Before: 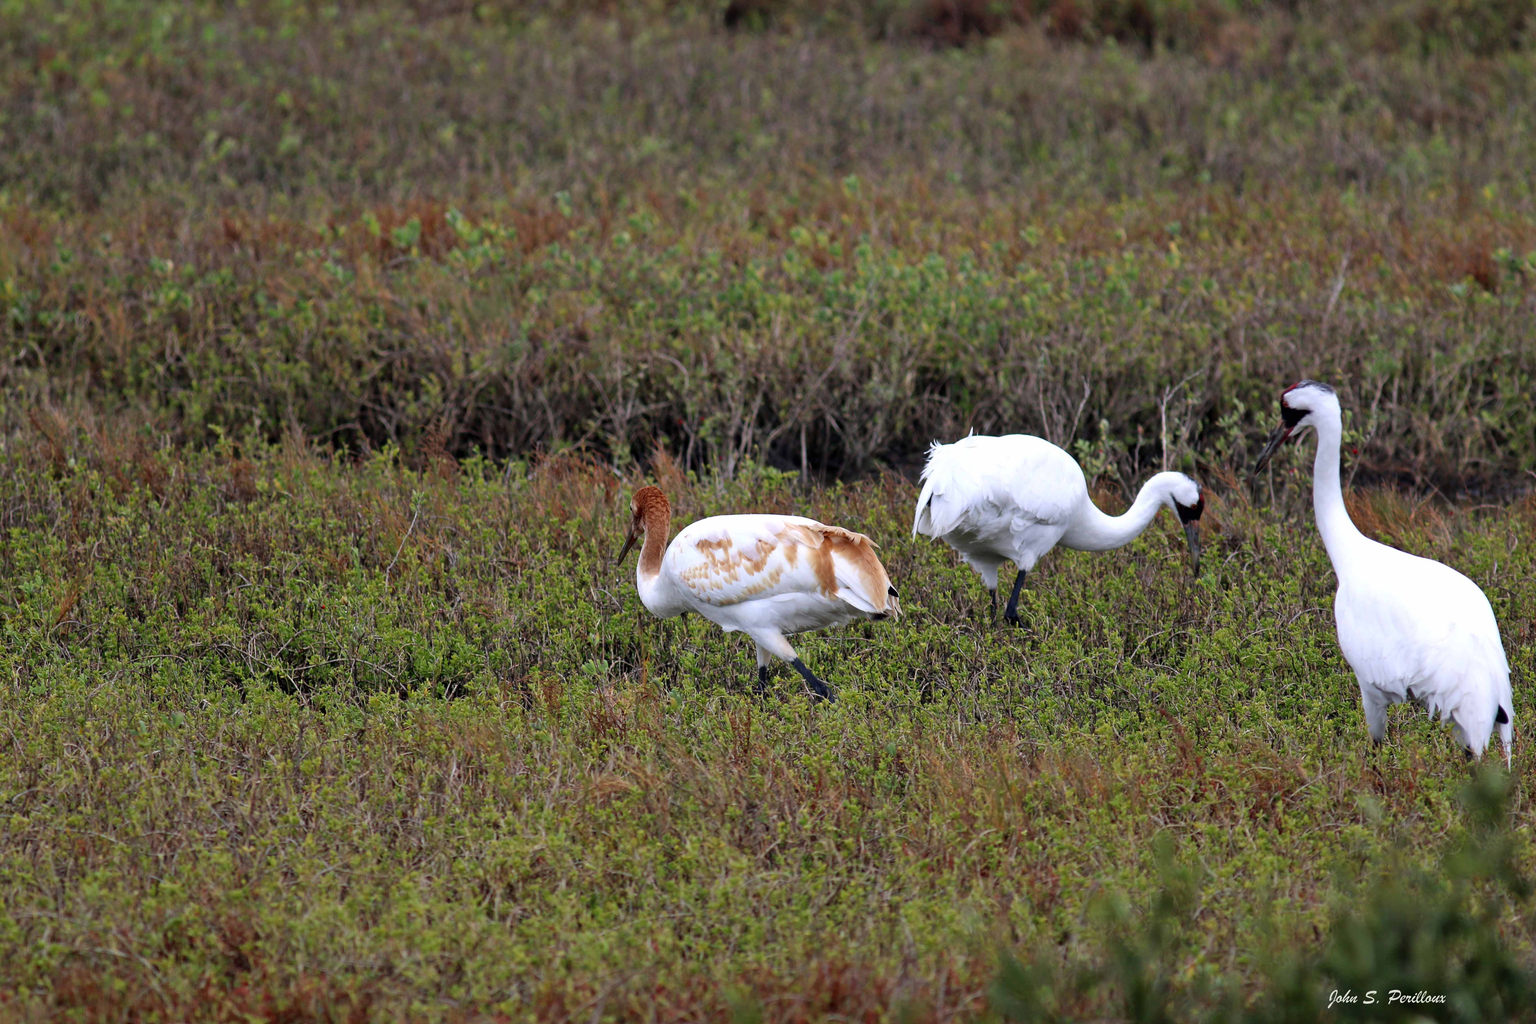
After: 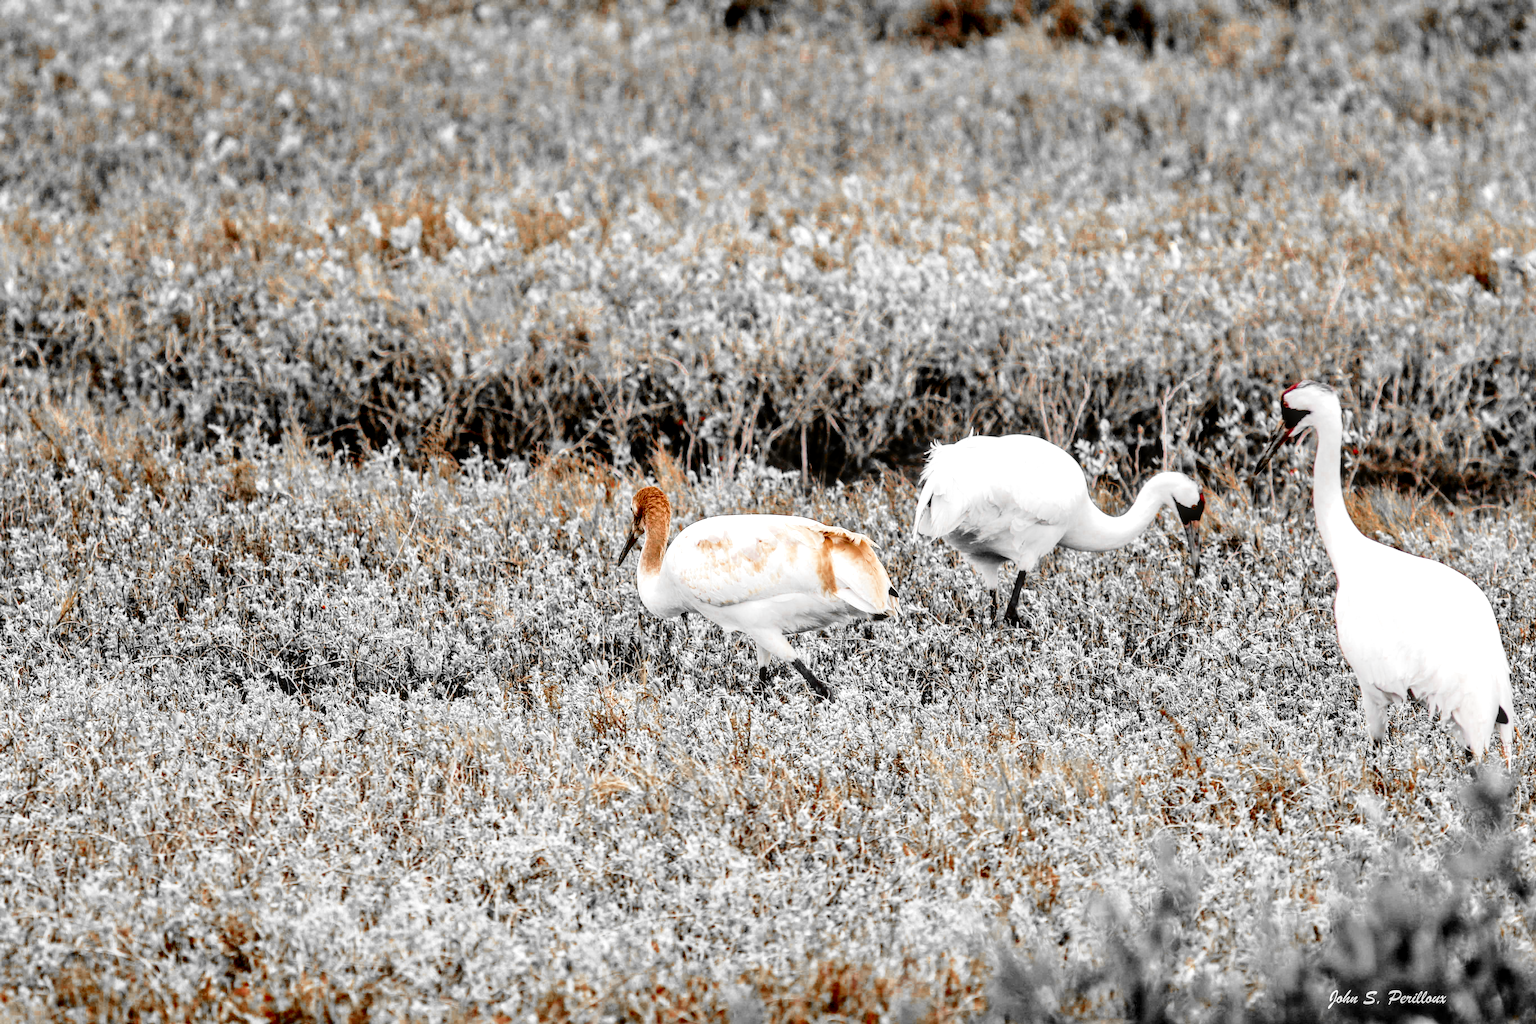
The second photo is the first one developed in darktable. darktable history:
color zones: curves: ch0 [(0, 0.497) (0.096, 0.361) (0.221, 0.538) (0.429, 0.5) (0.571, 0.5) (0.714, 0.5) (0.857, 0.5) (1, 0.497)]; ch1 [(0, 0.5) (0.143, 0.5) (0.257, -0.002) (0.429, 0.04) (0.571, -0.001) (0.714, -0.015) (0.857, 0.024) (1, 0.5)]
tone curve: curves: ch0 [(0, 0) (0.003, 0.003) (0.011, 0.006) (0.025, 0.015) (0.044, 0.025) (0.069, 0.034) (0.1, 0.052) (0.136, 0.092) (0.177, 0.157) (0.224, 0.228) (0.277, 0.305) (0.335, 0.392) (0.399, 0.466) (0.468, 0.543) (0.543, 0.612) (0.623, 0.692) (0.709, 0.78) (0.801, 0.865) (0.898, 0.935) (1, 1)], preserve colors none
local contrast: detail 130%
color correction: highlights a* -1.74, highlights b* 10.46, shadows a* 0.877, shadows b* 18.89
tone equalizer: -7 EV 0.149 EV, -6 EV 0.637 EV, -5 EV 1.12 EV, -4 EV 1.3 EV, -3 EV 1.14 EV, -2 EV 0.6 EV, -1 EV 0.153 EV, edges refinement/feathering 500, mask exposure compensation -1.57 EV, preserve details no
